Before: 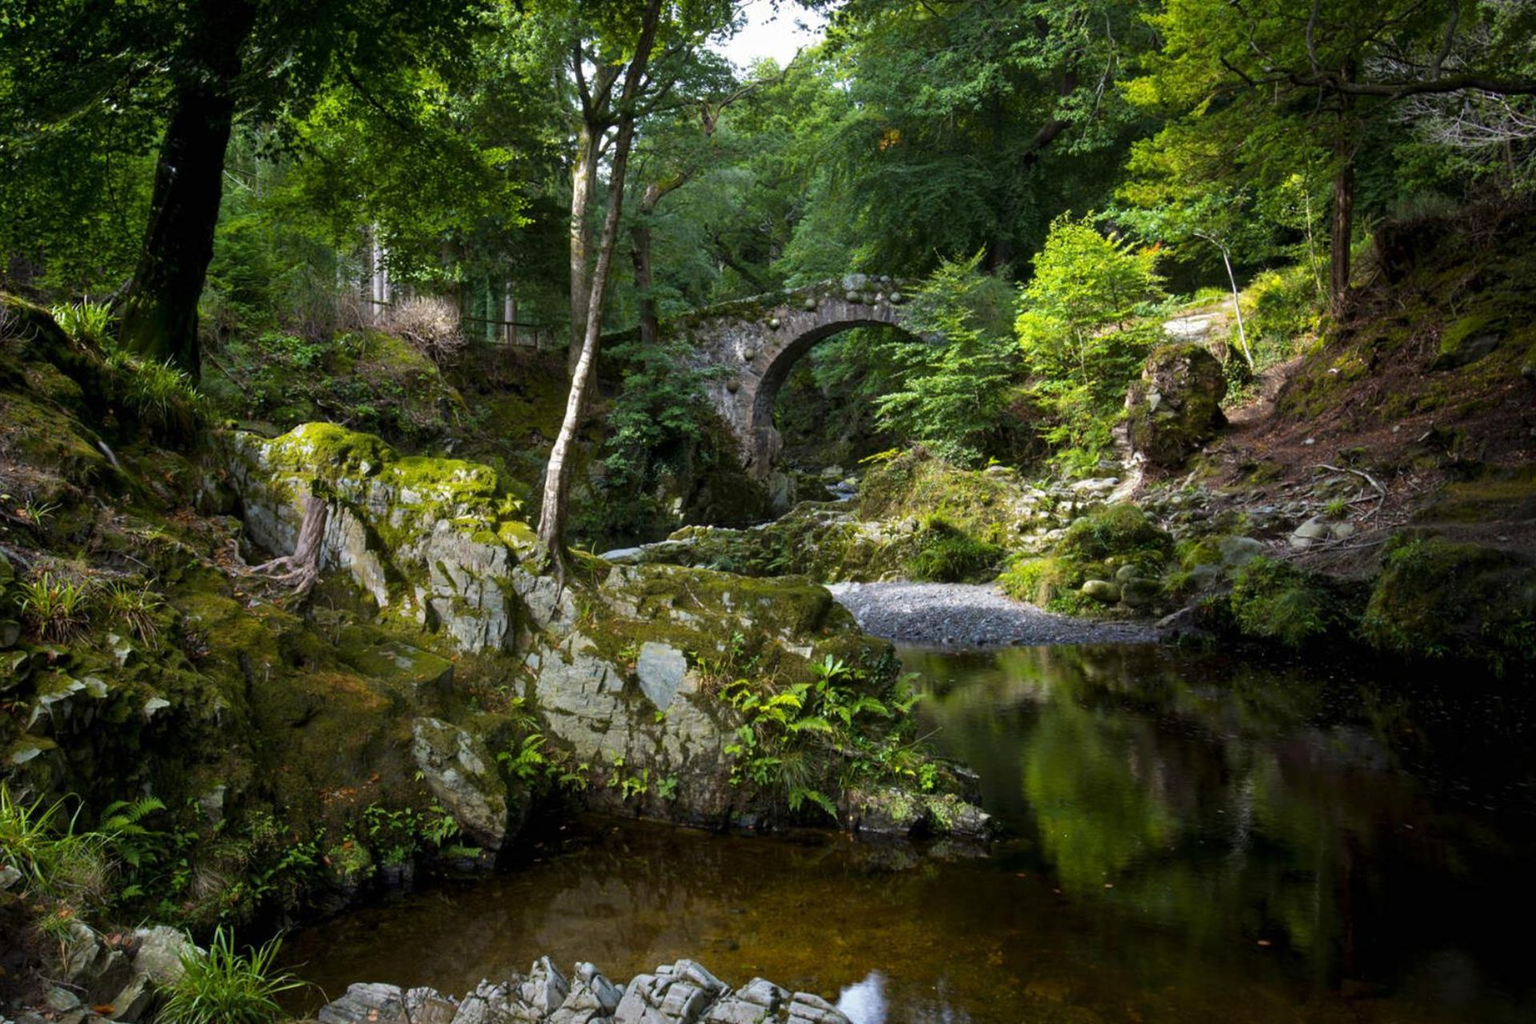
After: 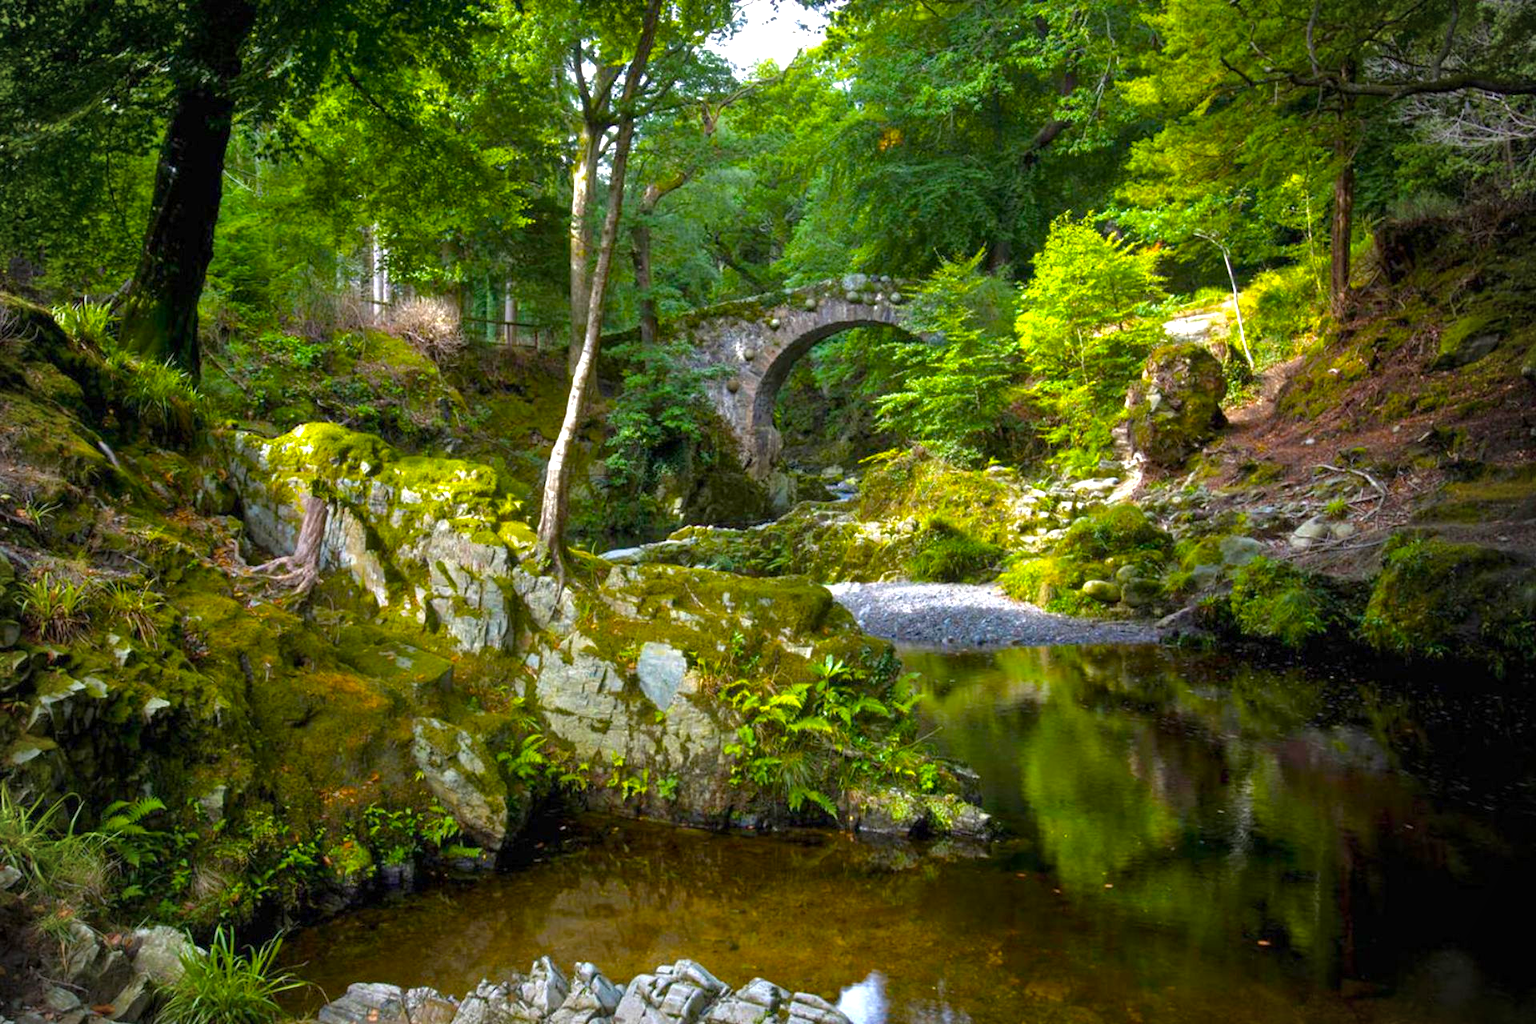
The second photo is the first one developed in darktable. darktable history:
vignetting: unbound false
exposure: exposure 1 EV, compensate highlight preservation false
color balance rgb: linear chroma grading › global chroma 15%, perceptual saturation grading › global saturation 30%
tone equalizer: -8 EV 0.25 EV, -7 EV 0.417 EV, -6 EV 0.417 EV, -5 EV 0.25 EV, -3 EV -0.25 EV, -2 EV -0.417 EV, -1 EV -0.417 EV, +0 EV -0.25 EV, edges refinement/feathering 500, mask exposure compensation -1.57 EV, preserve details guided filter
